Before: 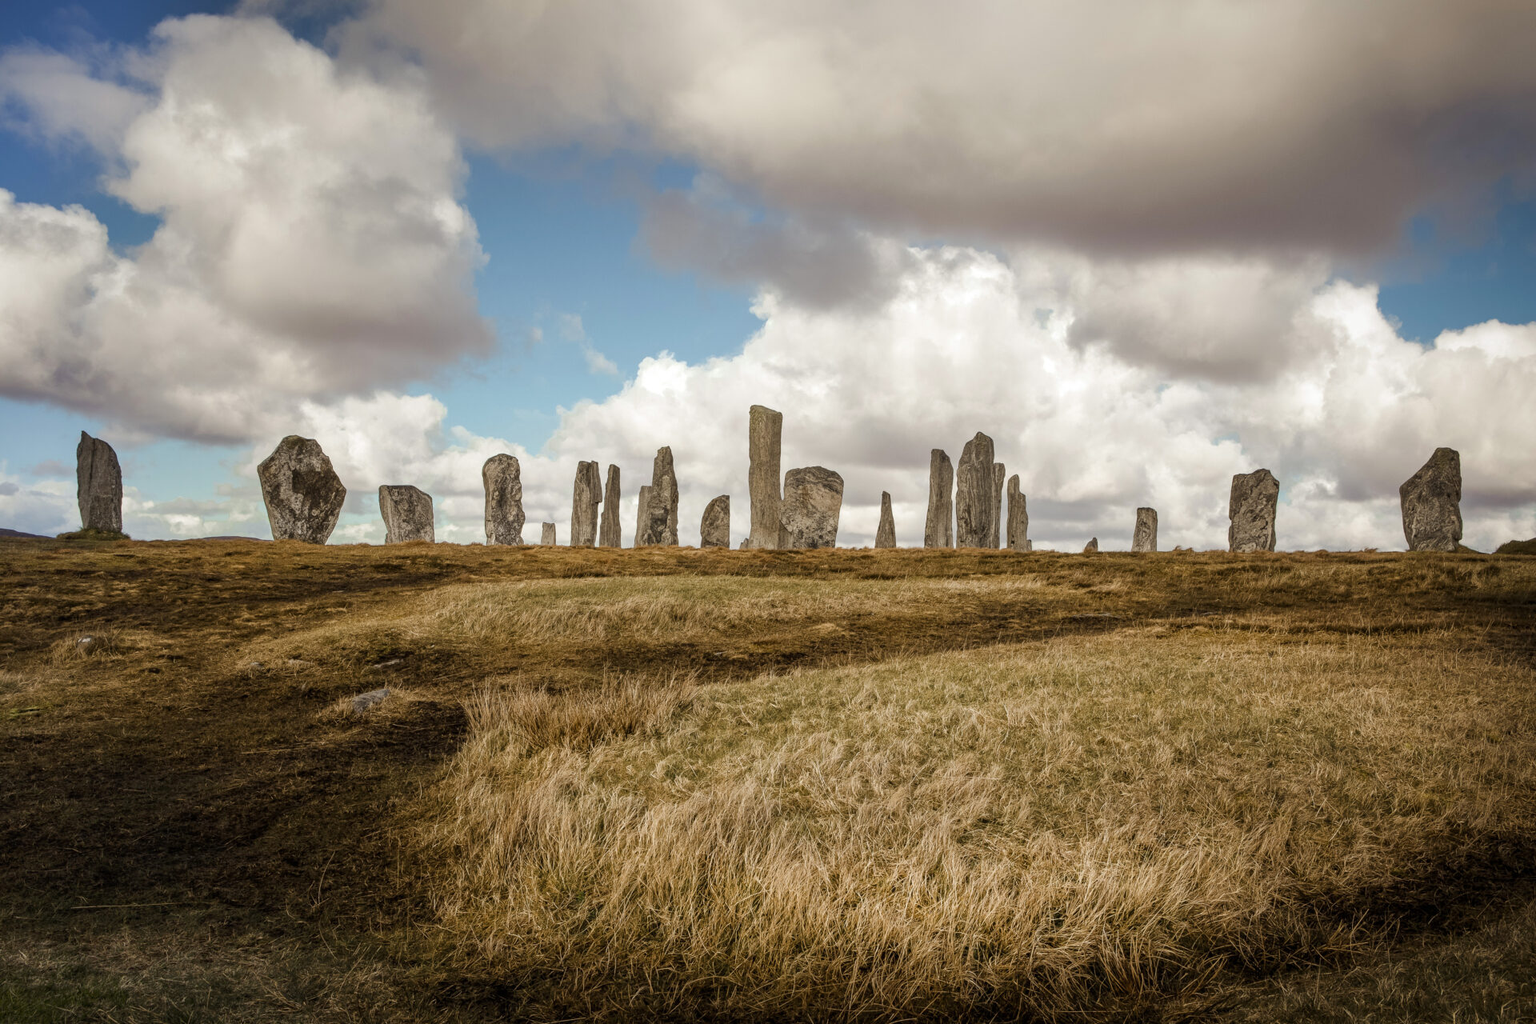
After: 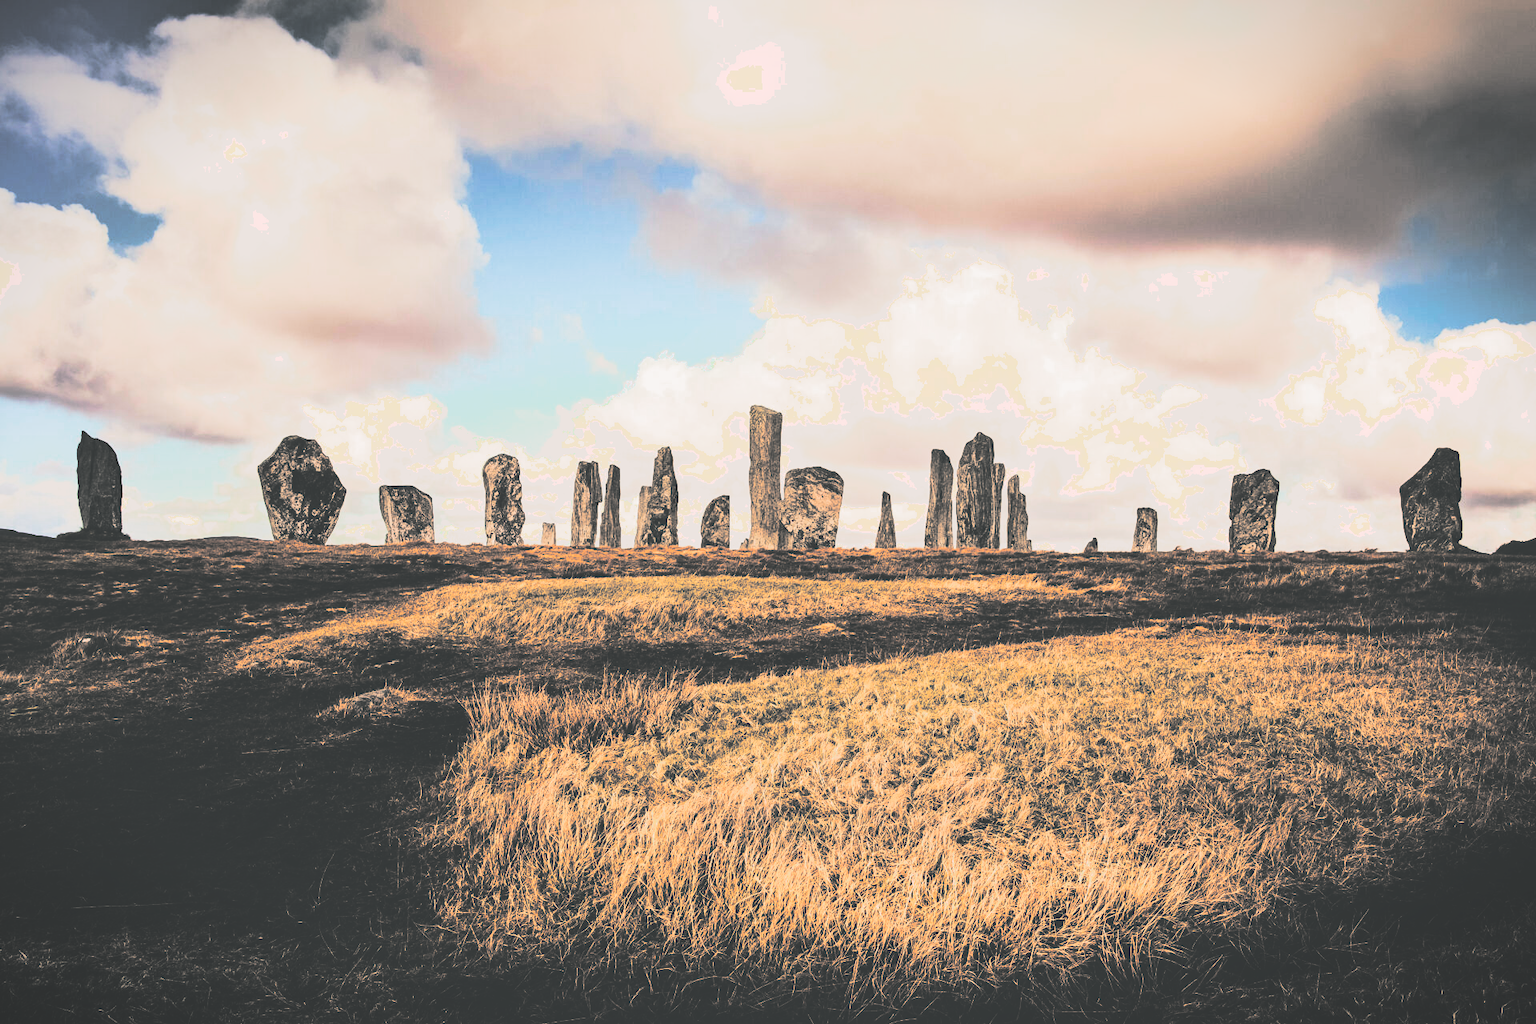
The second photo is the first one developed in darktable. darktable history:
exposure: black level correction -0.071, exposure 0.5 EV, compensate highlight preservation false
vibrance: vibrance 20%
vignetting: fall-off start 100%, fall-off radius 64.94%, automatic ratio true, unbound false
contrast brightness saturation: contrast 0.5, saturation -0.1
tone curve: curves: ch0 [(0, 0.172) (1, 0.91)], color space Lab, independent channels, preserve colors none
base curve: curves: ch0 [(0, 0.036) (0.083, 0.04) (0.804, 1)], preserve colors none
split-toning: shadows › hue 190.8°, shadows › saturation 0.05, highlights › hue 54°, highlights › saturation 0.05, compress 0%
color correction: highlights a* 5.81, highlights b* 4.84
